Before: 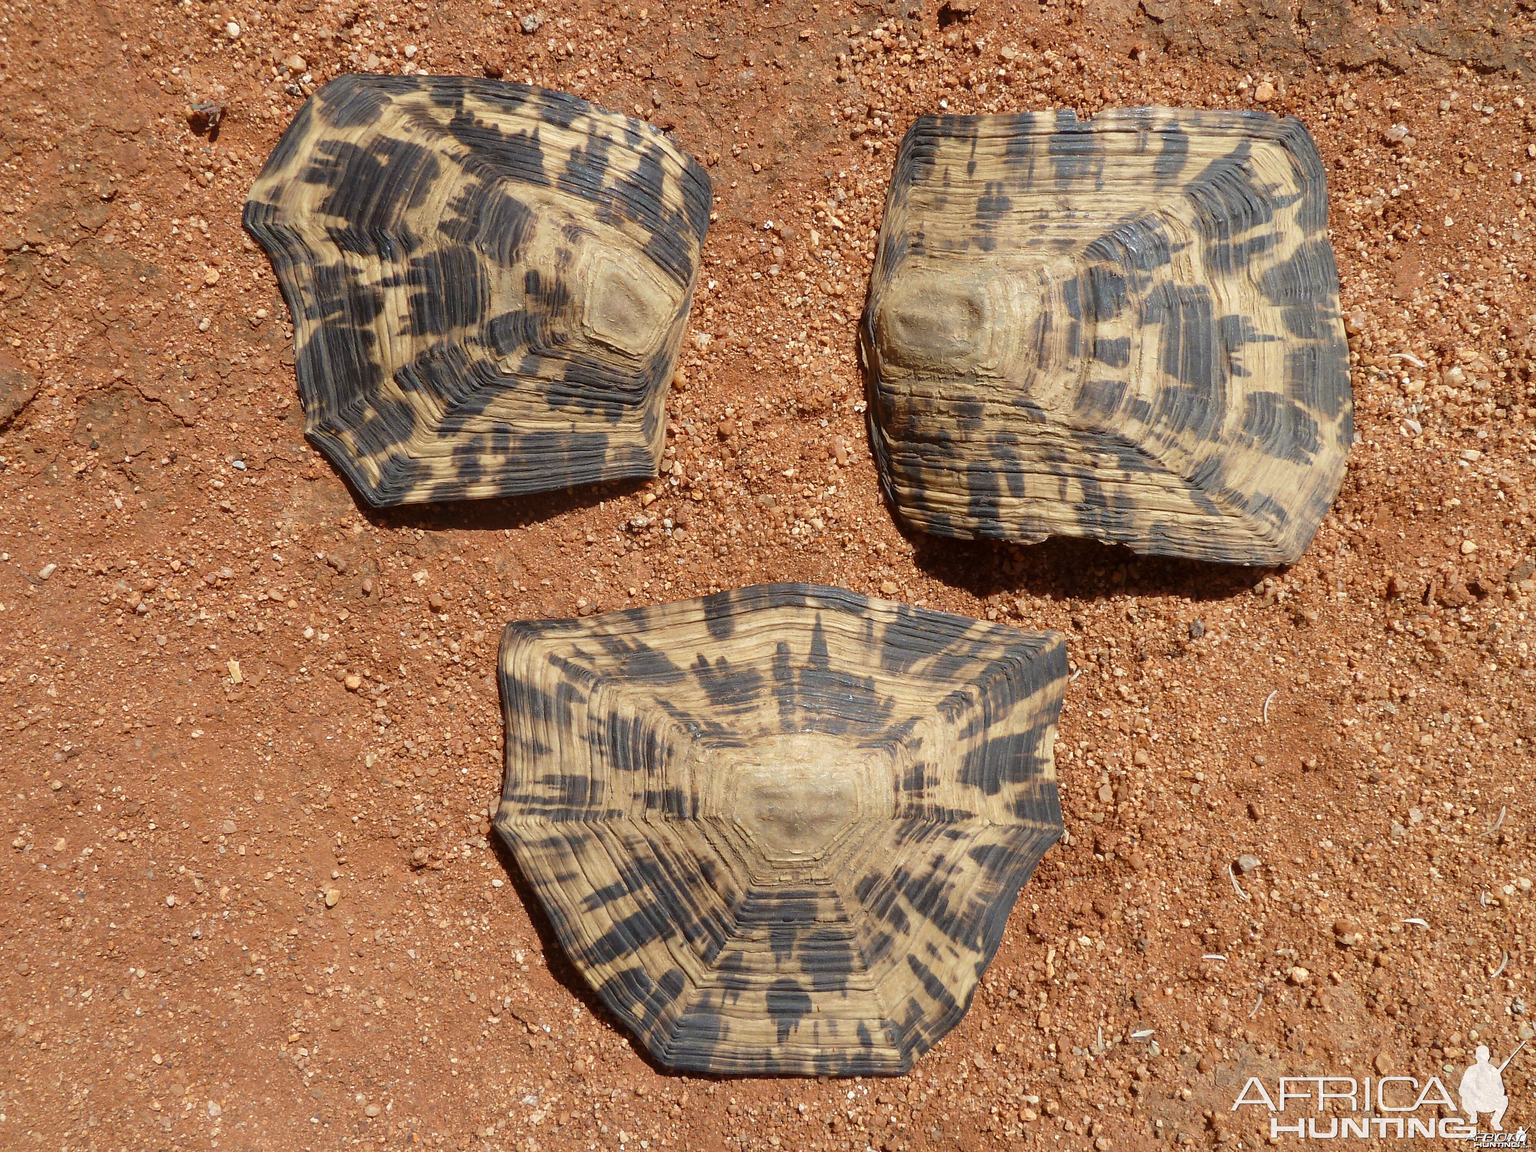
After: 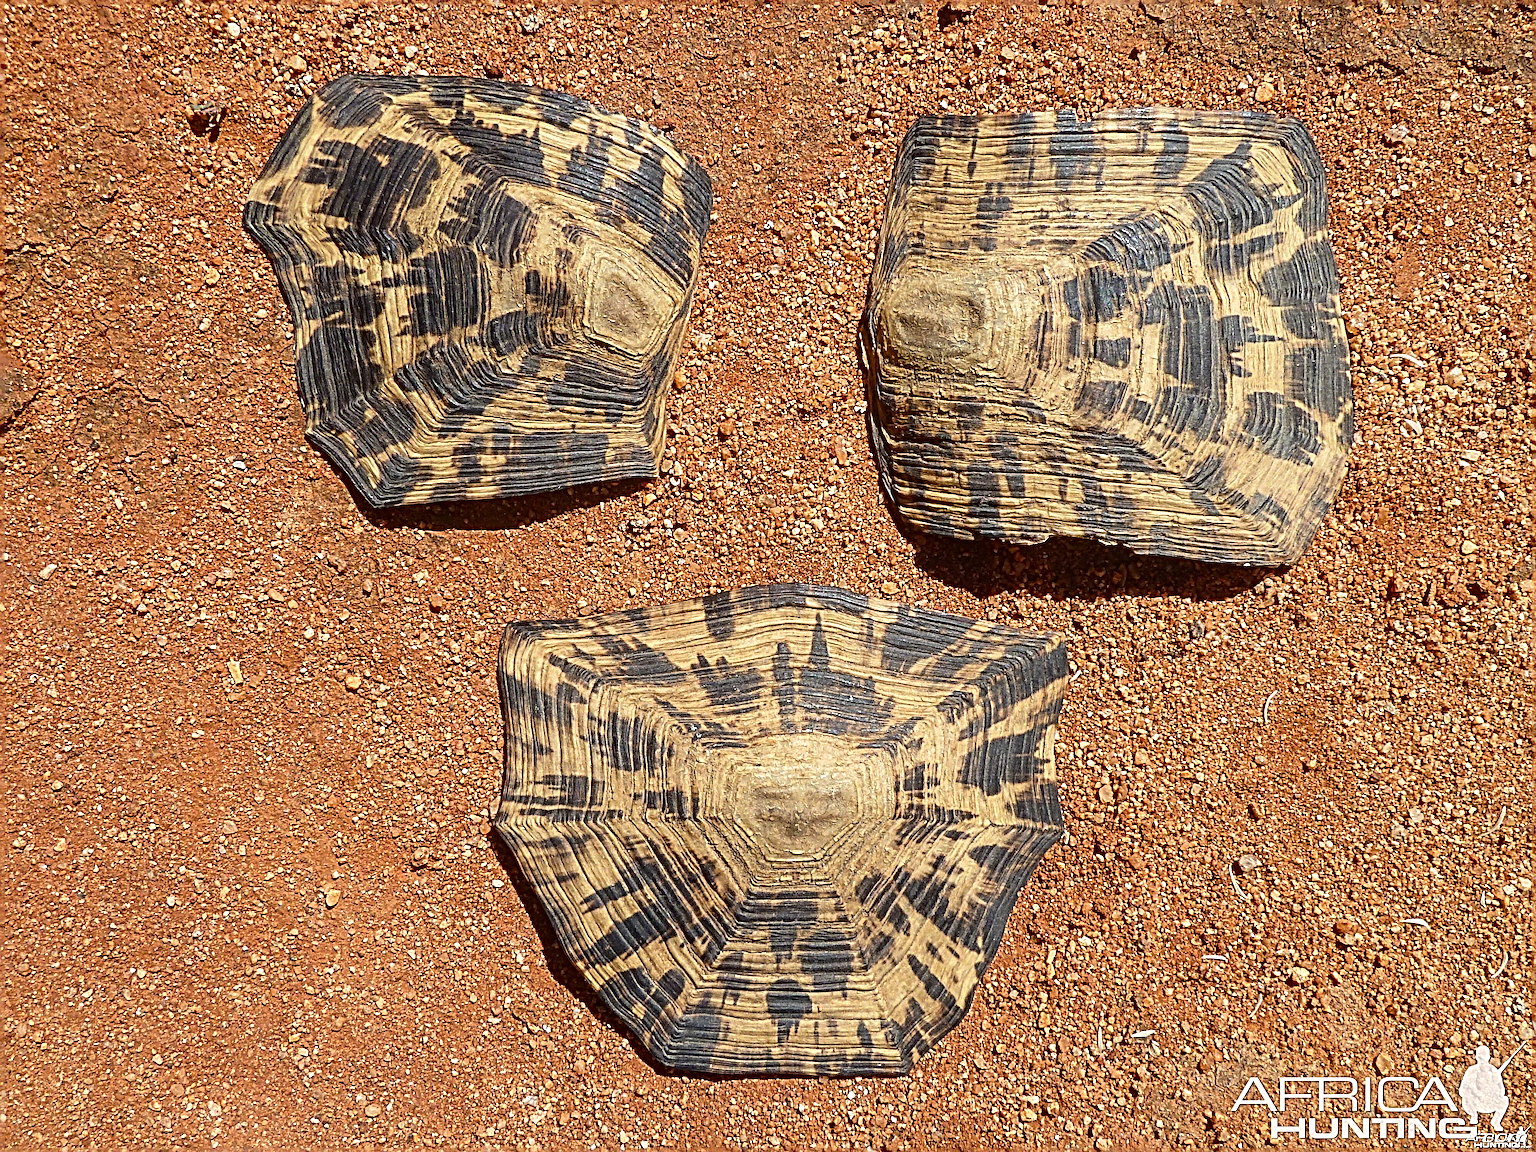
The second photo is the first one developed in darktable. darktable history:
sharpen: radius 6.269, amount 1.786, threshold 0.144
local contrast: on, module defaults
contrast brightness saturation: contrast 0.181, saturation 0.297
